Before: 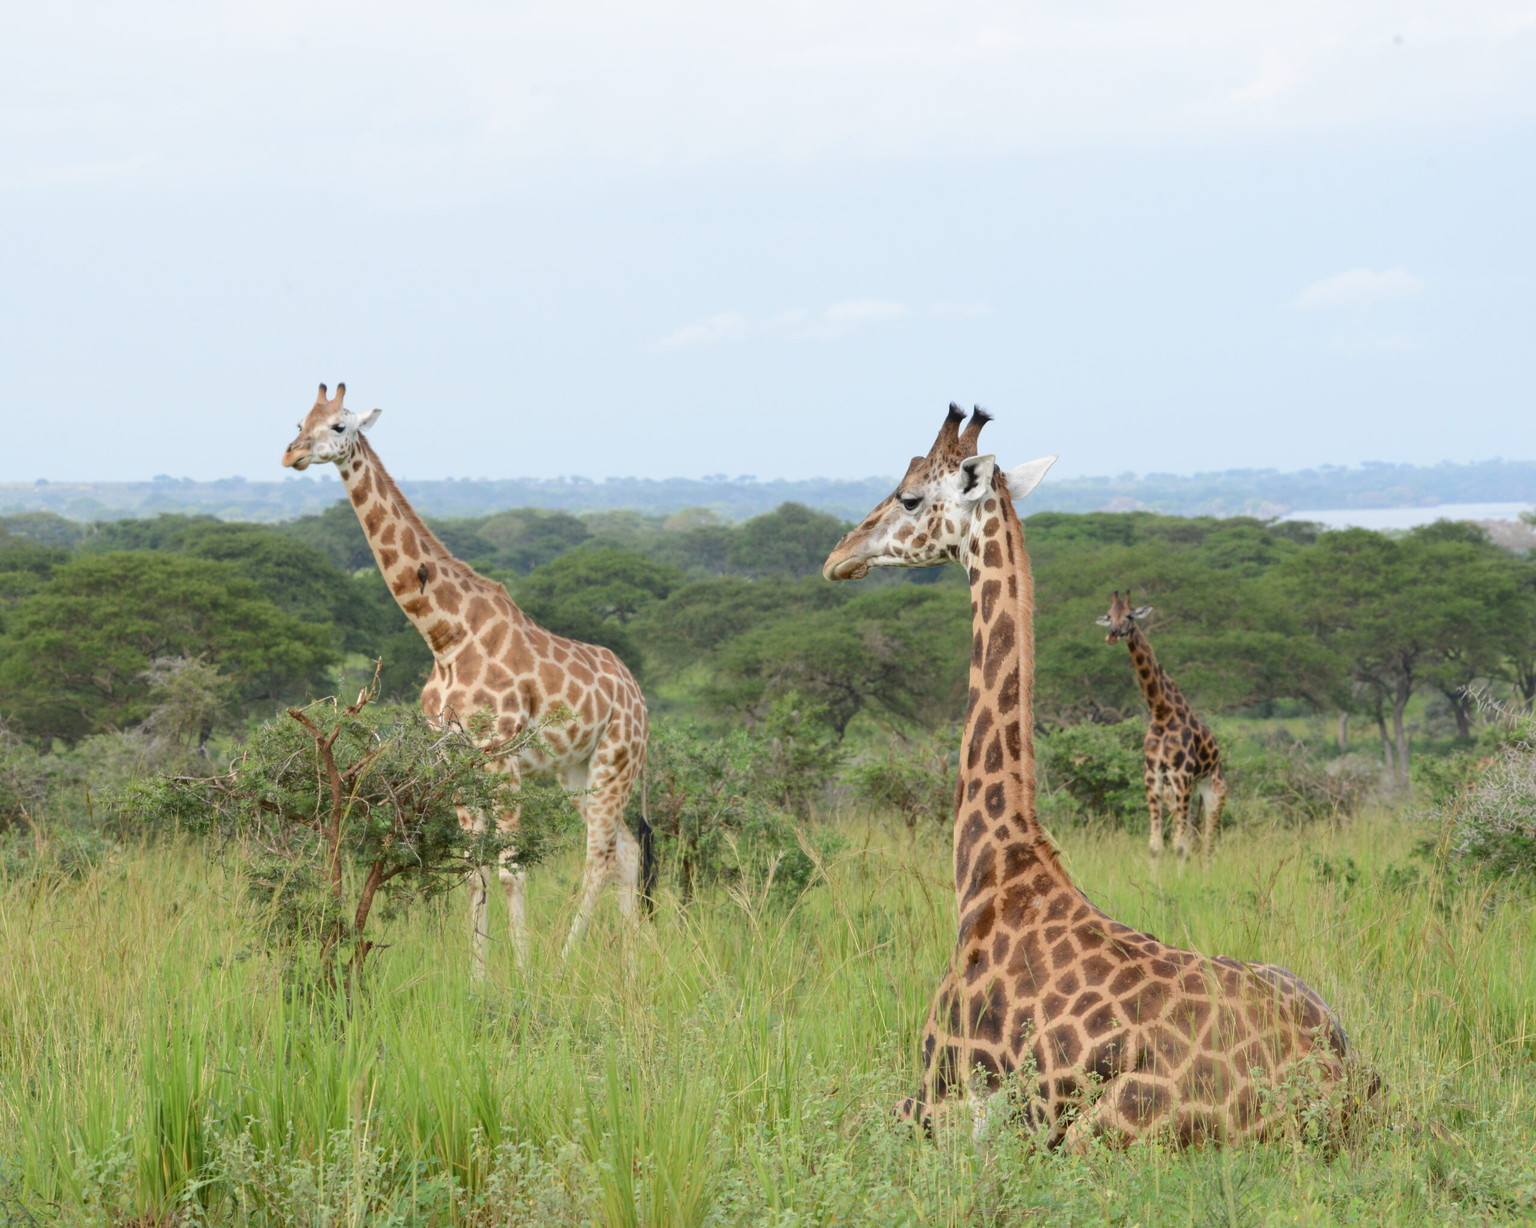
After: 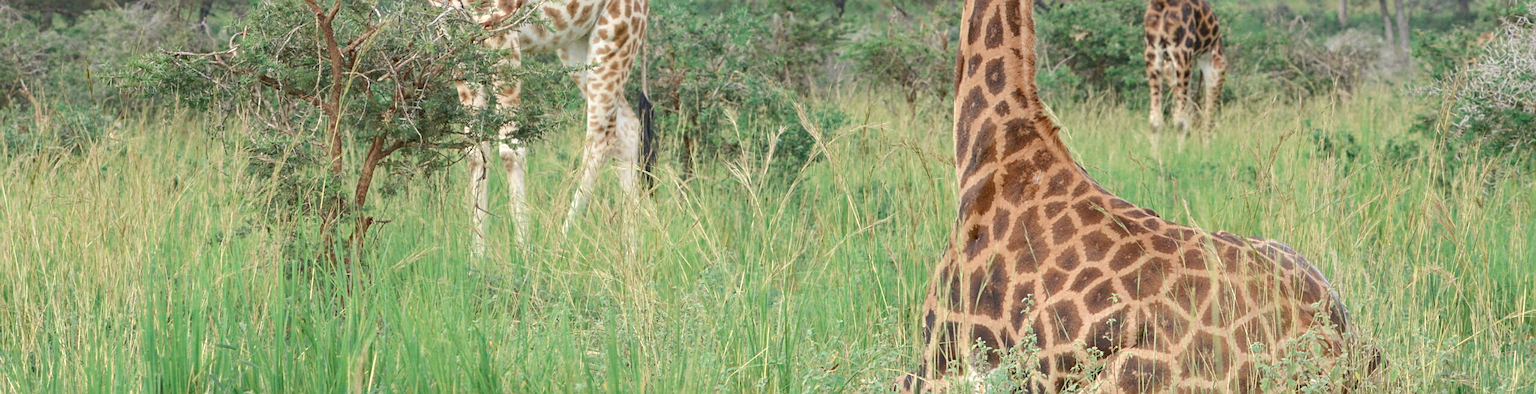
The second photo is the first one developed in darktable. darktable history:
haze removal: compatibility mode true, adaptive false
crop and rotate: top 59.018%, bottom 8.849%
local contrast: highlights 46%, shadows 2%, detail 99%
tone equalizer: on, module defaults
sharpen: on, module defaults
exposure: exposure 0.51 EV, compensate highlight preservation false
color zones: curves: ch0 [(0, 0.5) (0.125, 0.4) (0.25, 0.5) (0.375, 0.4) (0.5, 0.4) (0.625, 0.6) (0.75, 0.6) (0.875, 0.5)]; ch1 [(0, 0.35) (0.125, 0.45) (0.25, 0.35) (0.375, 0.35) (0.5, 0.35) (0.625, 0.35) (0.75, 0.45) (0.875, 0.35)]; ch2 [(0, 0.6) (0.125, 0.5) (0.25, 0.5) (0.375, 0.6) (0.5, 0.6) (0.625, 0.5) (0.75, 0.5) (0.875, 0.5)]
